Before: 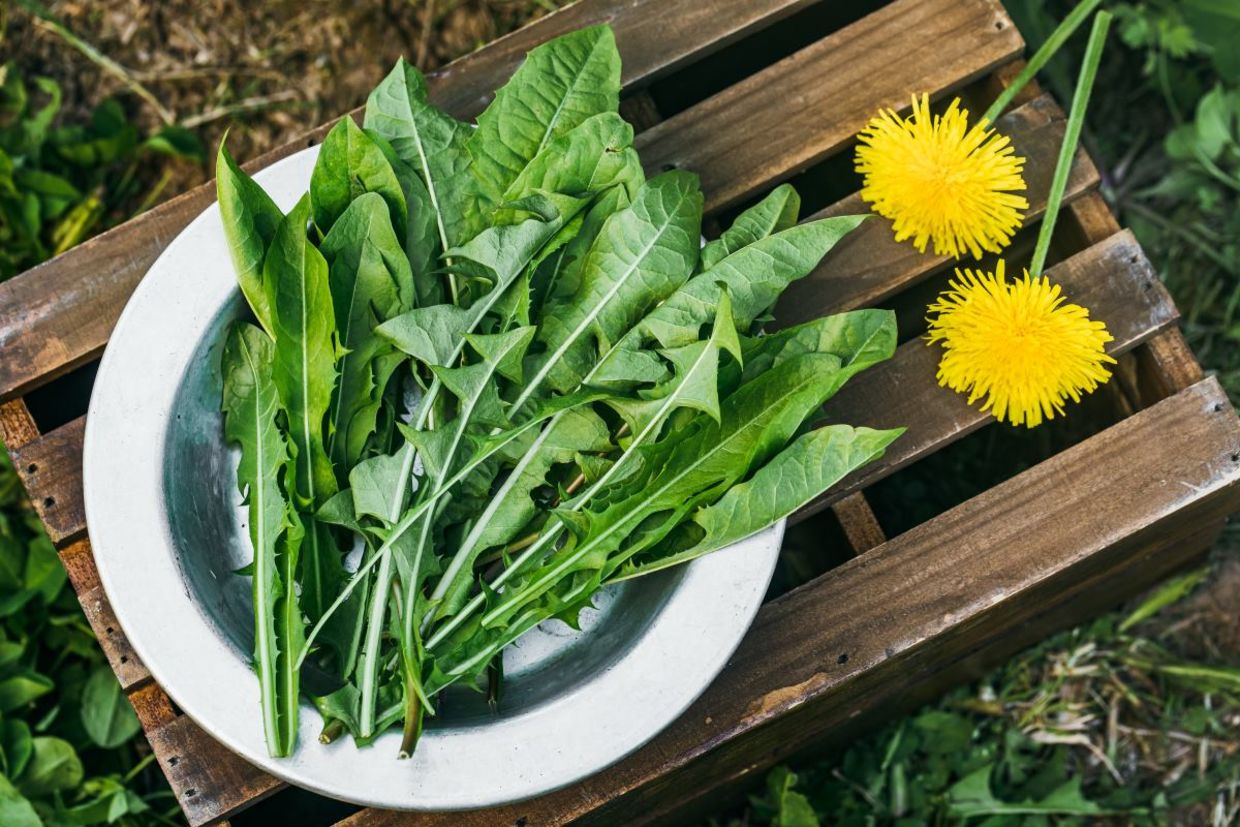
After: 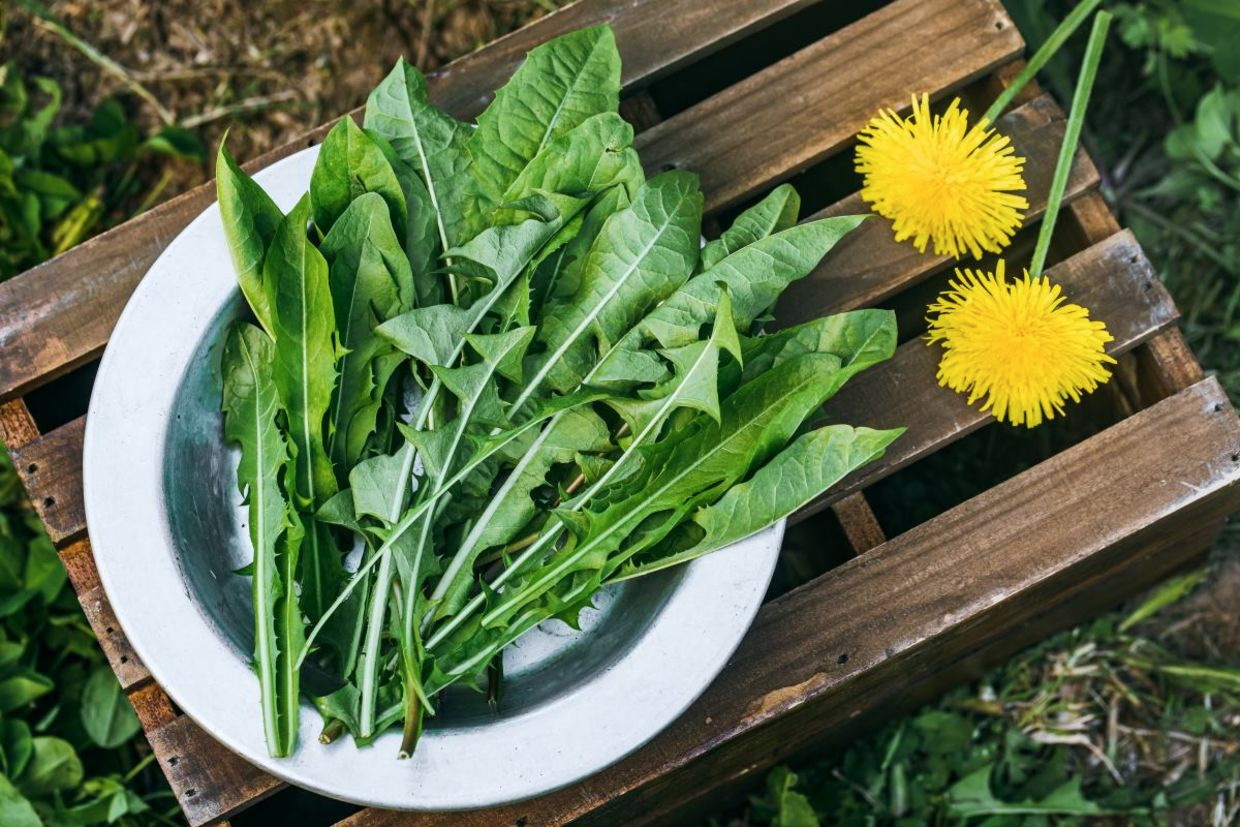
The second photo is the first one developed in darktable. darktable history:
color correction: highlights a* -0.141, highlights b* -5.12, shadows a* -0.124, shadows b* -0.089
